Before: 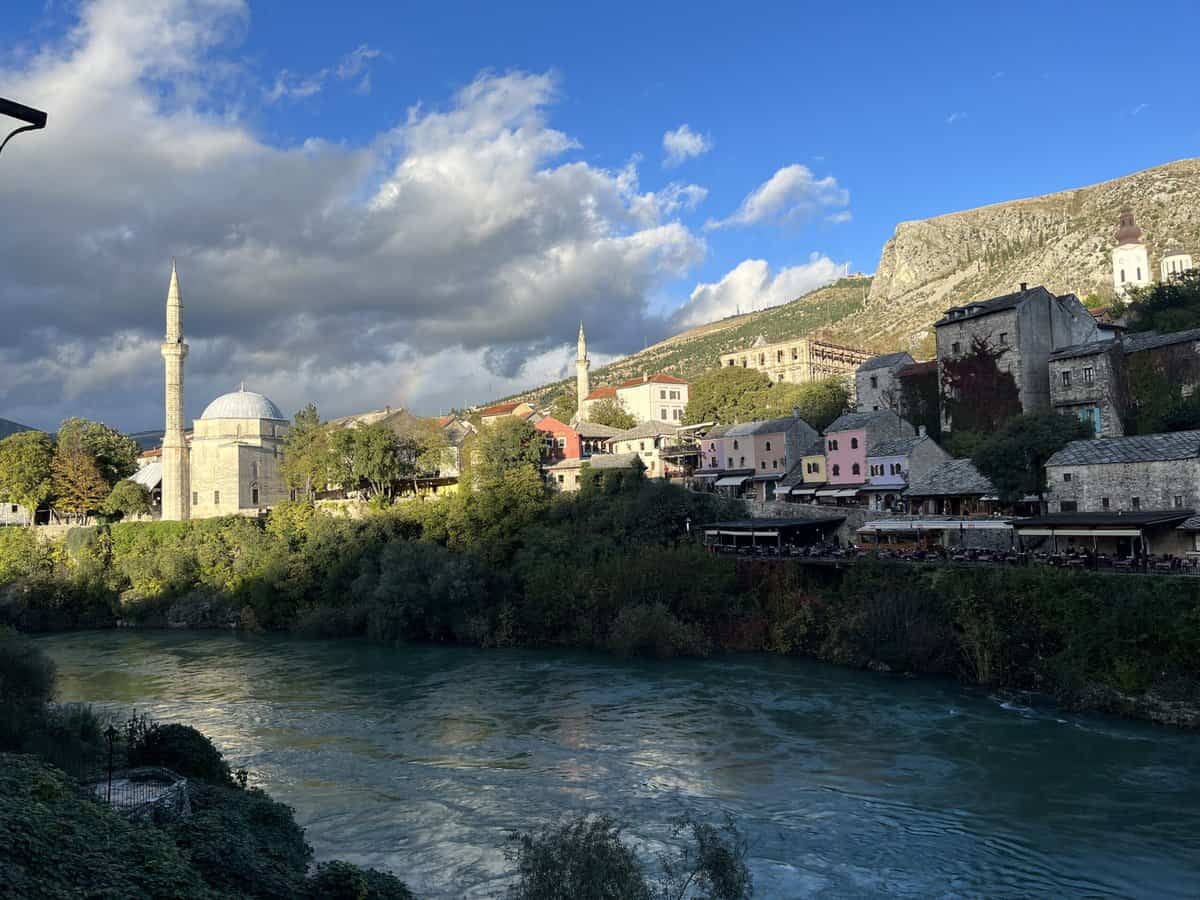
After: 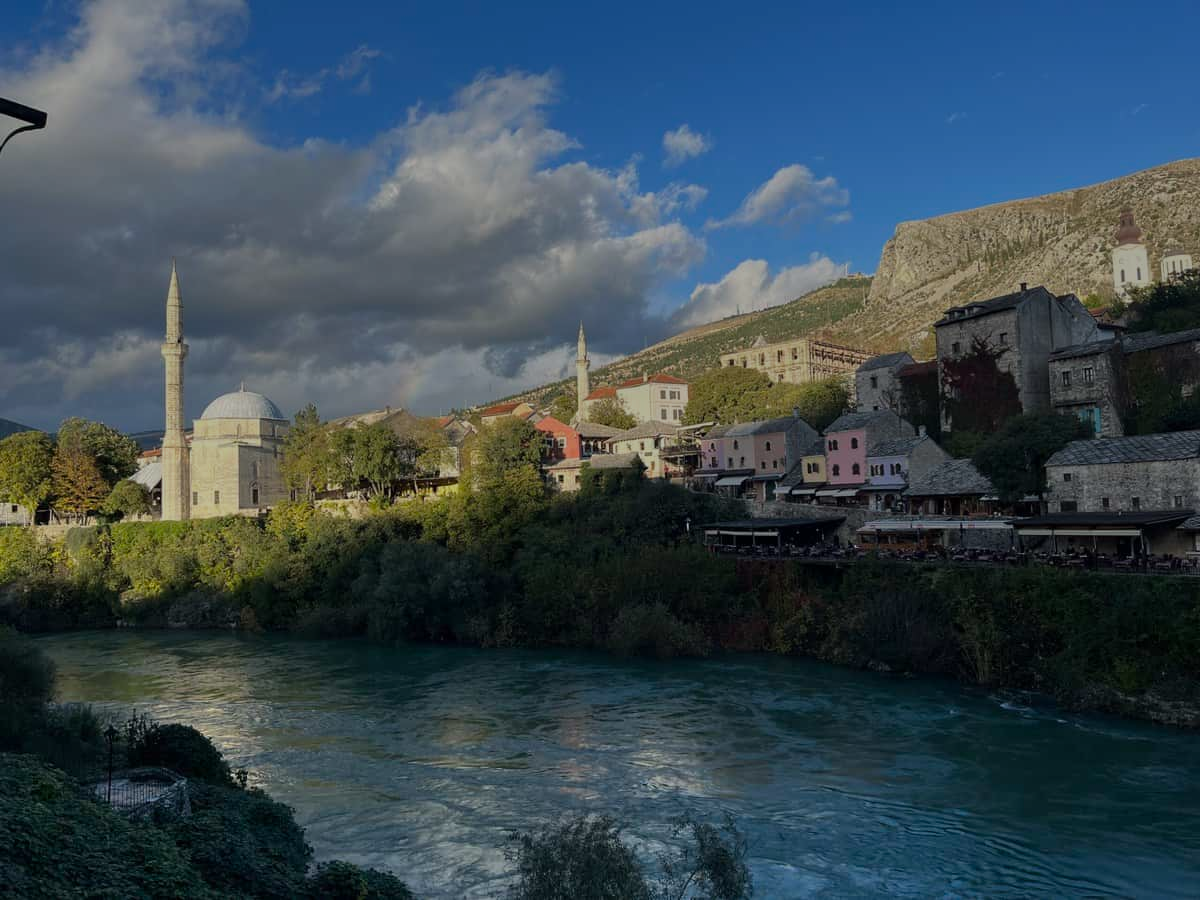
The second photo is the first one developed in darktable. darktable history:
graduated density: rotation 5.63°, offset 76.9
